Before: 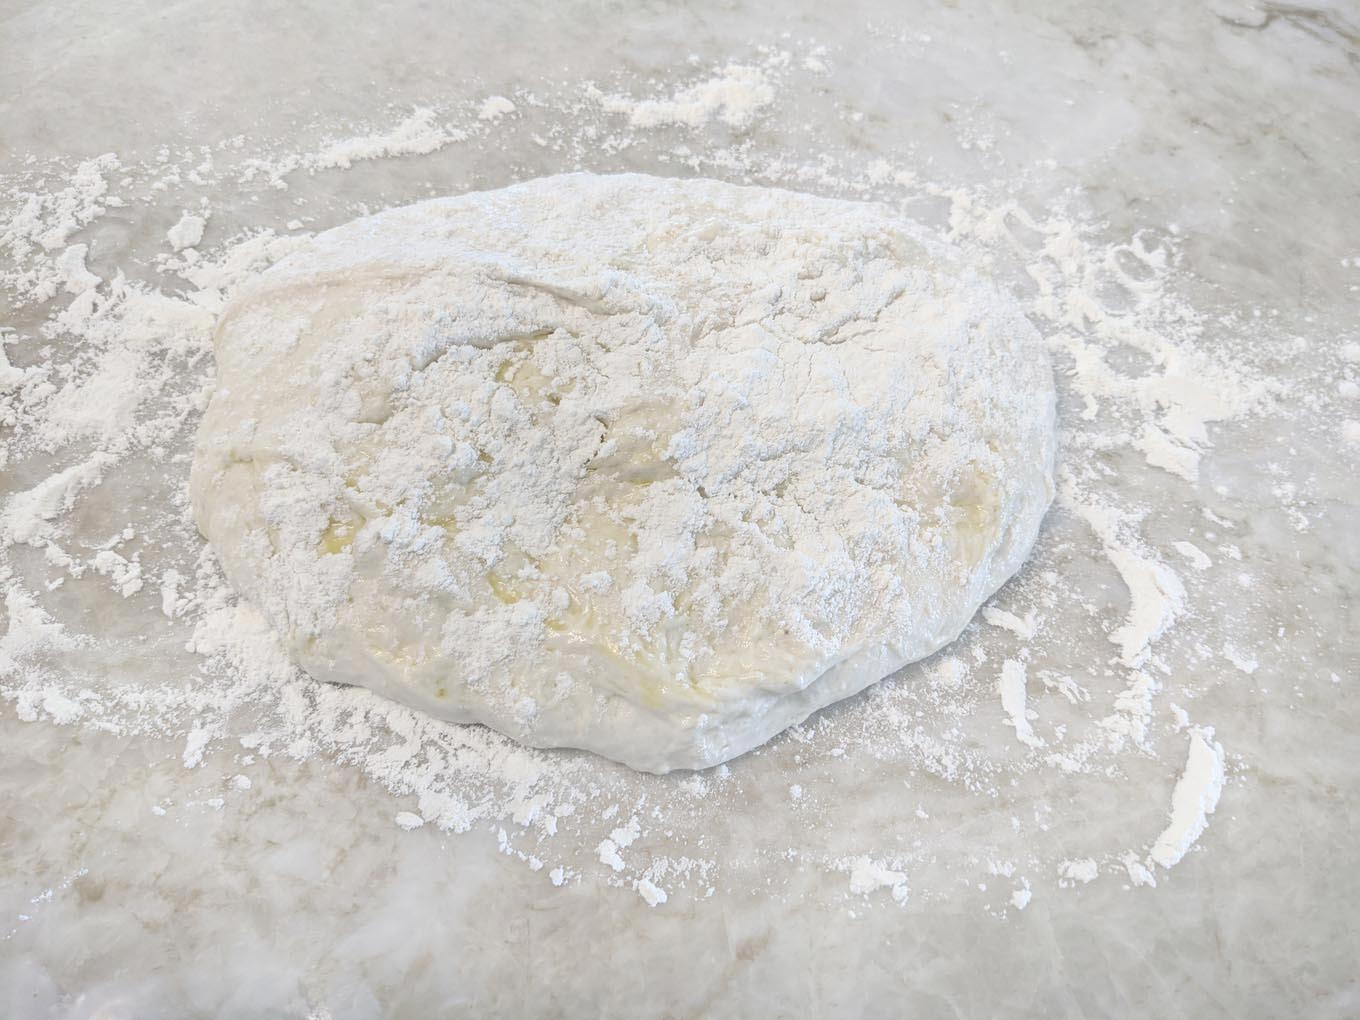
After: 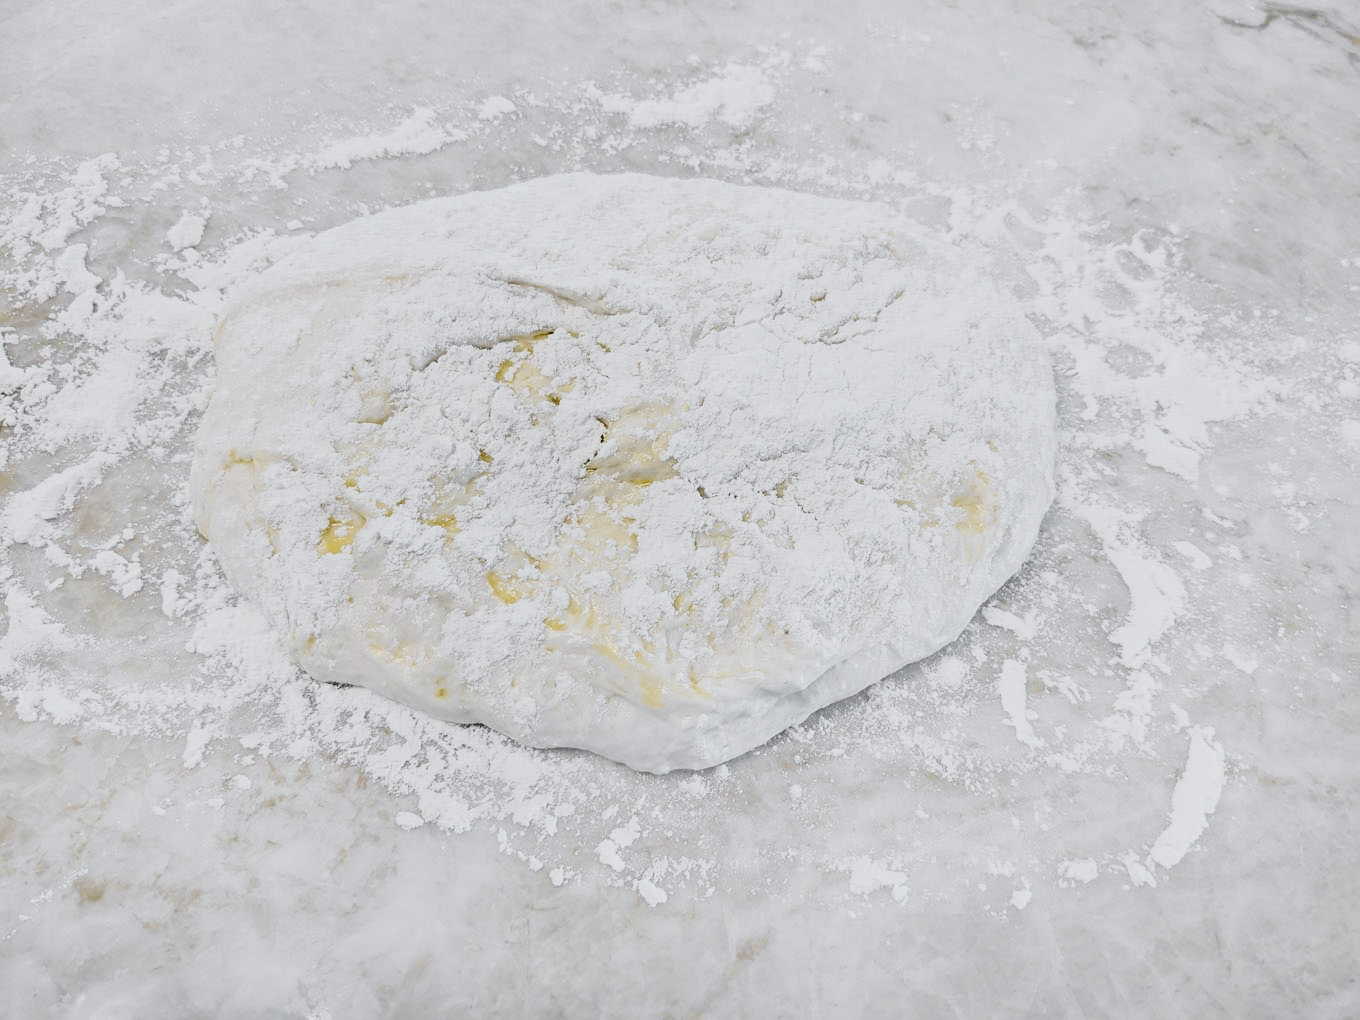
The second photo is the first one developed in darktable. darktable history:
filmic rgb: black relative exposure -7.65 EV, white relative exposure 4.56 EV, hardness 3.61, add noise in highlights 0.001, preserve chrominance no, color science v3 (2019), use custom middle-gray values true, contrast in highlights soft
contrast equalizer: octaves 7, y [[0.601, 0.6, 0.598, 0.598, 0.6, 0.601], [0.5 ×6], [0.5 ×6], [0 ×6], [0 ×6]]
color balance rgb: global offset › luminance -0.491%, linear chroma grading › global chroma 0.537%, perceptual saturation grading › global saturation 25.758%
tone curve: curves: ch0 [(0, 0) (0.071, 0.047) (0.266, 0.26) (0.491, 0.552) (0.753, 0.818) (1, 0.983)]; ch1 [(0, 0) (0.346, 0.307) (0.408, 0.369) (0.463, 0.443) (0.482, 0.493) (0.502, 0.5) (0.517, 0.518) (0.546, 0.576) (0.588, 0.643) (0.651, 0.709) (1, 1)]; ch2 [(0, 0) (0.346, 0.34) (0.434, 0.46) (0.485, 0.494) (0.5, 0.494) (0.517, 0.503) (0.535, 0.545) (0.583, 0.624) (0.625, 0.678) (1, 1)], color space Lab, independent channels, preserve colors none
